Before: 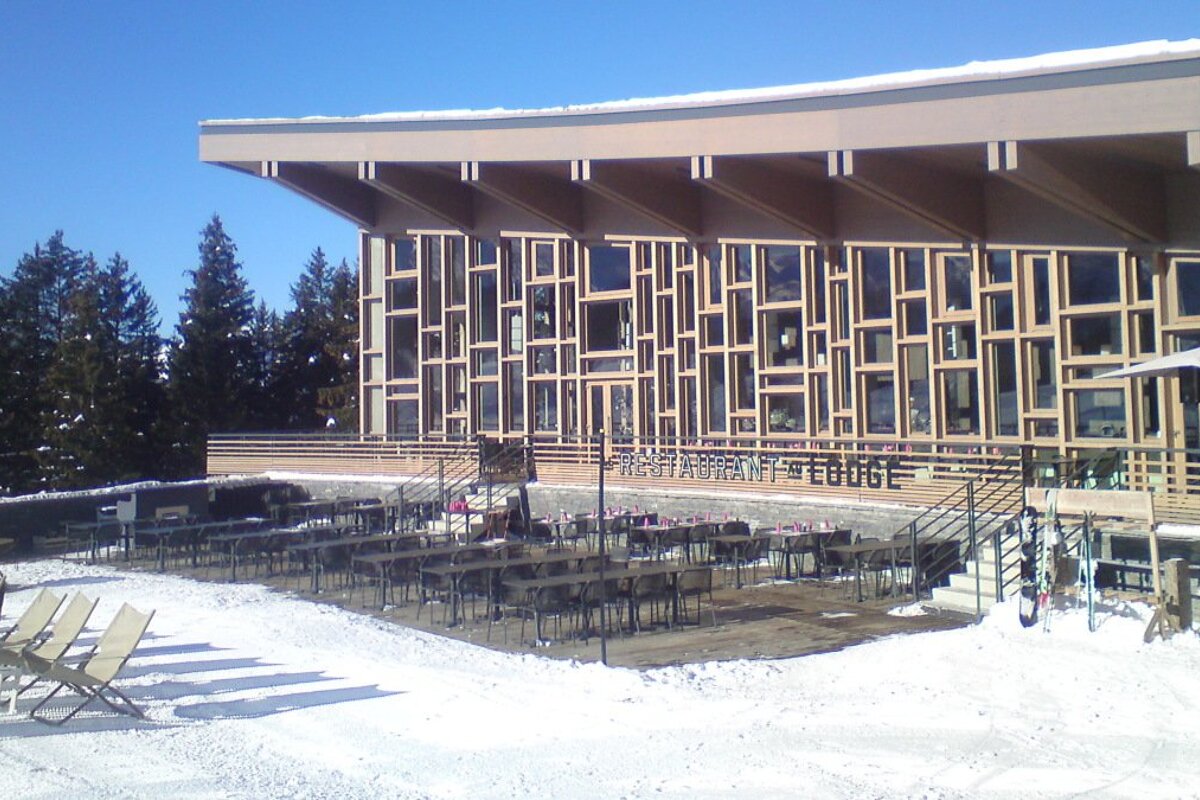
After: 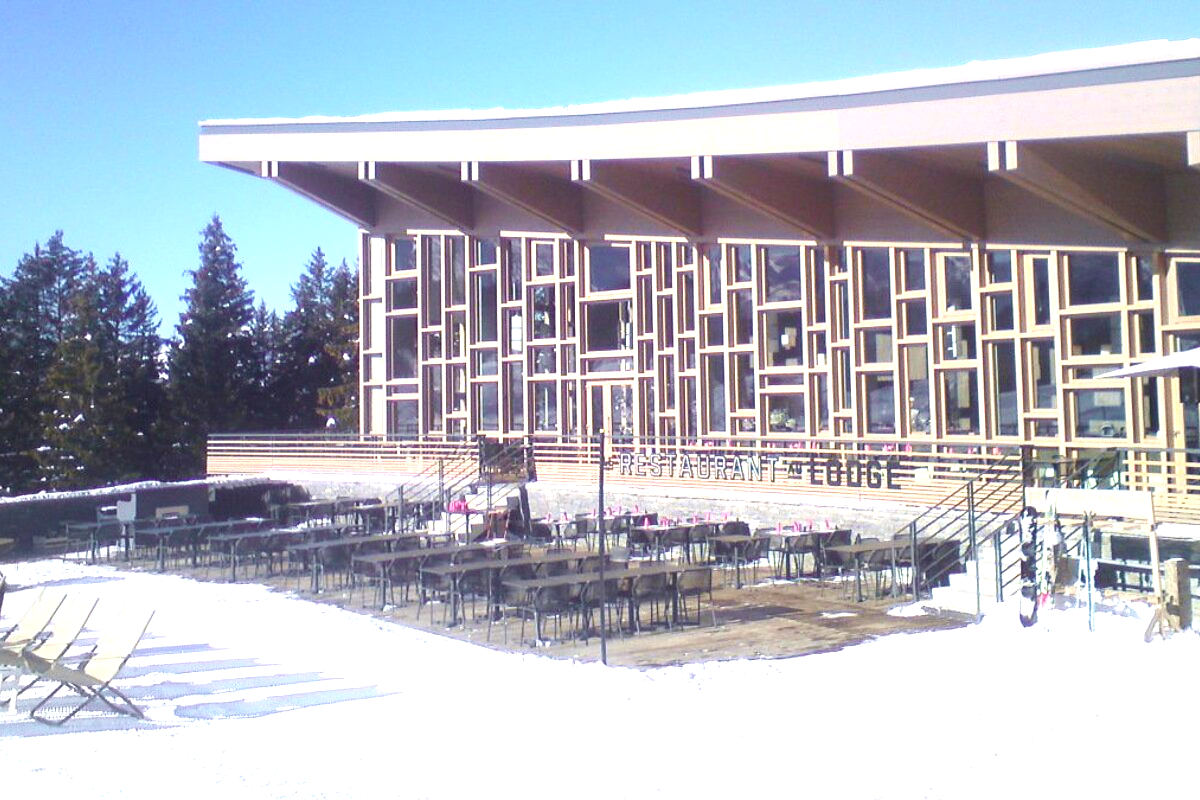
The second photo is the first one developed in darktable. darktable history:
exposure: exposure 0.921 EV, compensate highlight preservation false
tone curve: curves: ch0 [(0, 0.024) (0.119, 0.146) (0.474, 0.485) (0.718, 0.739) (0.817, 0.839) (1, 0.998)]; ch1 [(0, 0) (0.377, 0.416) (0.439, 0.451) (0.477, 0.477) (0.501, 0.503) (0.538, 0.544) (0.58, 0.602) (0.664, 0.676) (0.783, 0.804) (1, 1)]; ch2 [(0, 0) (0.38, 0.405) (0.463, 0.456) (0.498, 0.497) (0.524, 0.535) (0.578, 0.576) (0.648, 0.665) (1, 1)], color space Lab, independent channels, preserve colors none
white balance: red 1.009, blue 1.027
